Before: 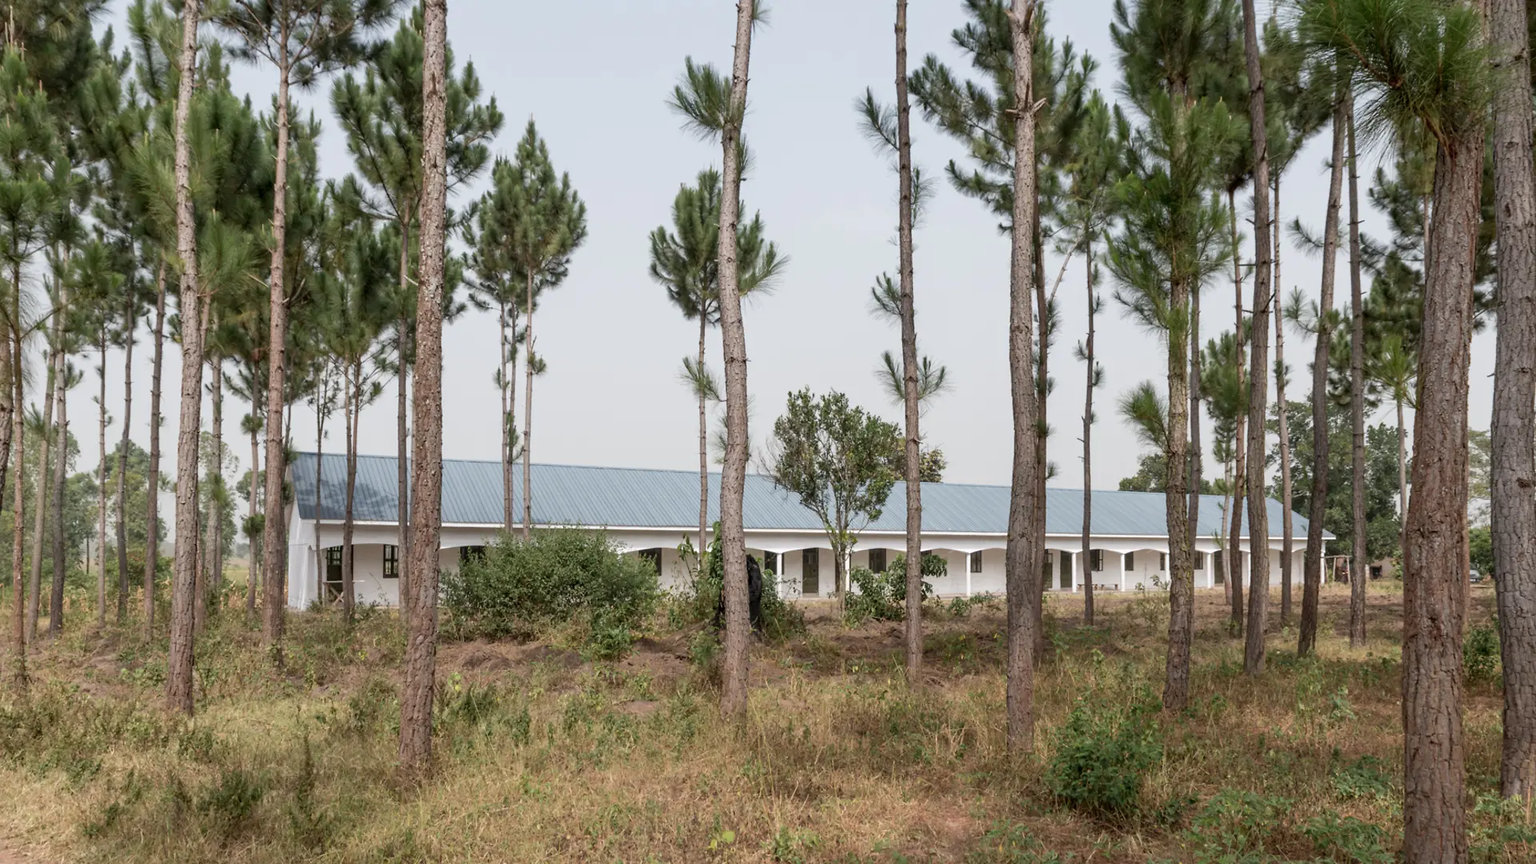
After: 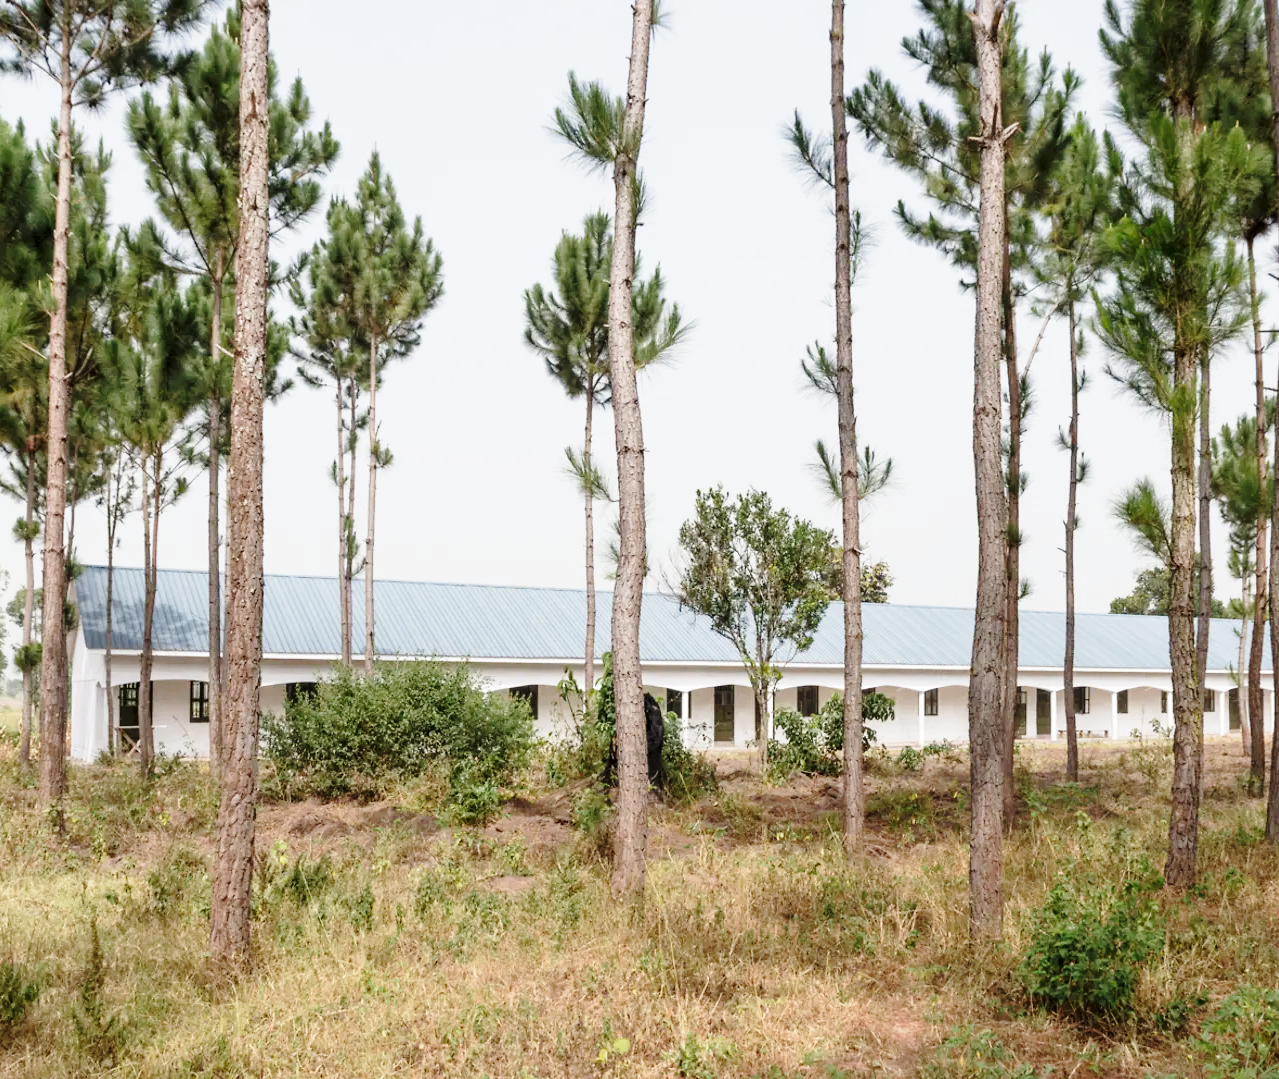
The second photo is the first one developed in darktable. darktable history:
base curve: curves: ch0 [(0, 0) (0.028, 0.03) (0.121, 0.232) (0.46, 0.748) (0.859, 0.968) (1, 1)], preserve colors none
crop and rotate: left 15.055%, right 18.278%
